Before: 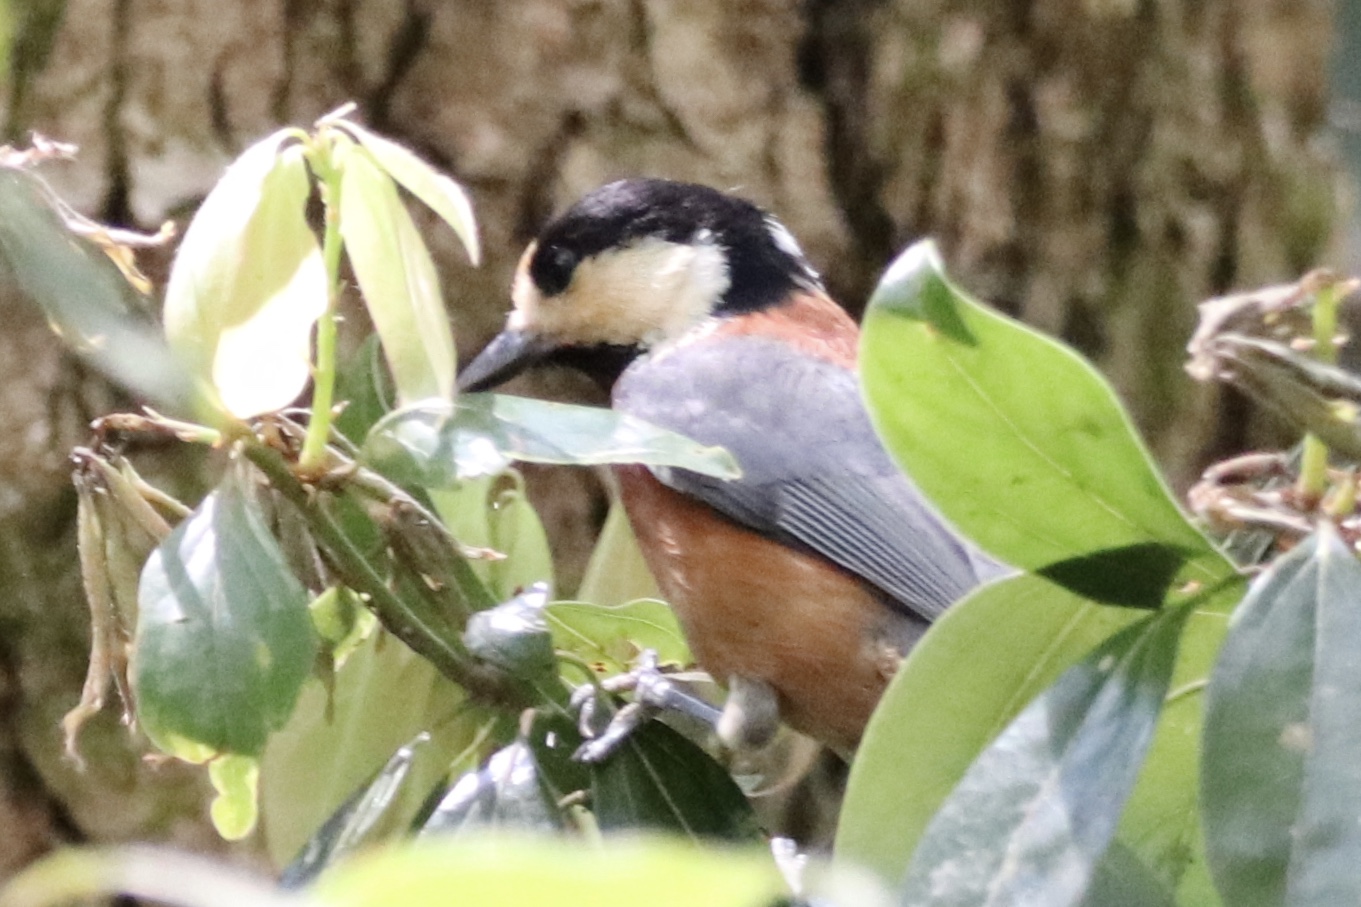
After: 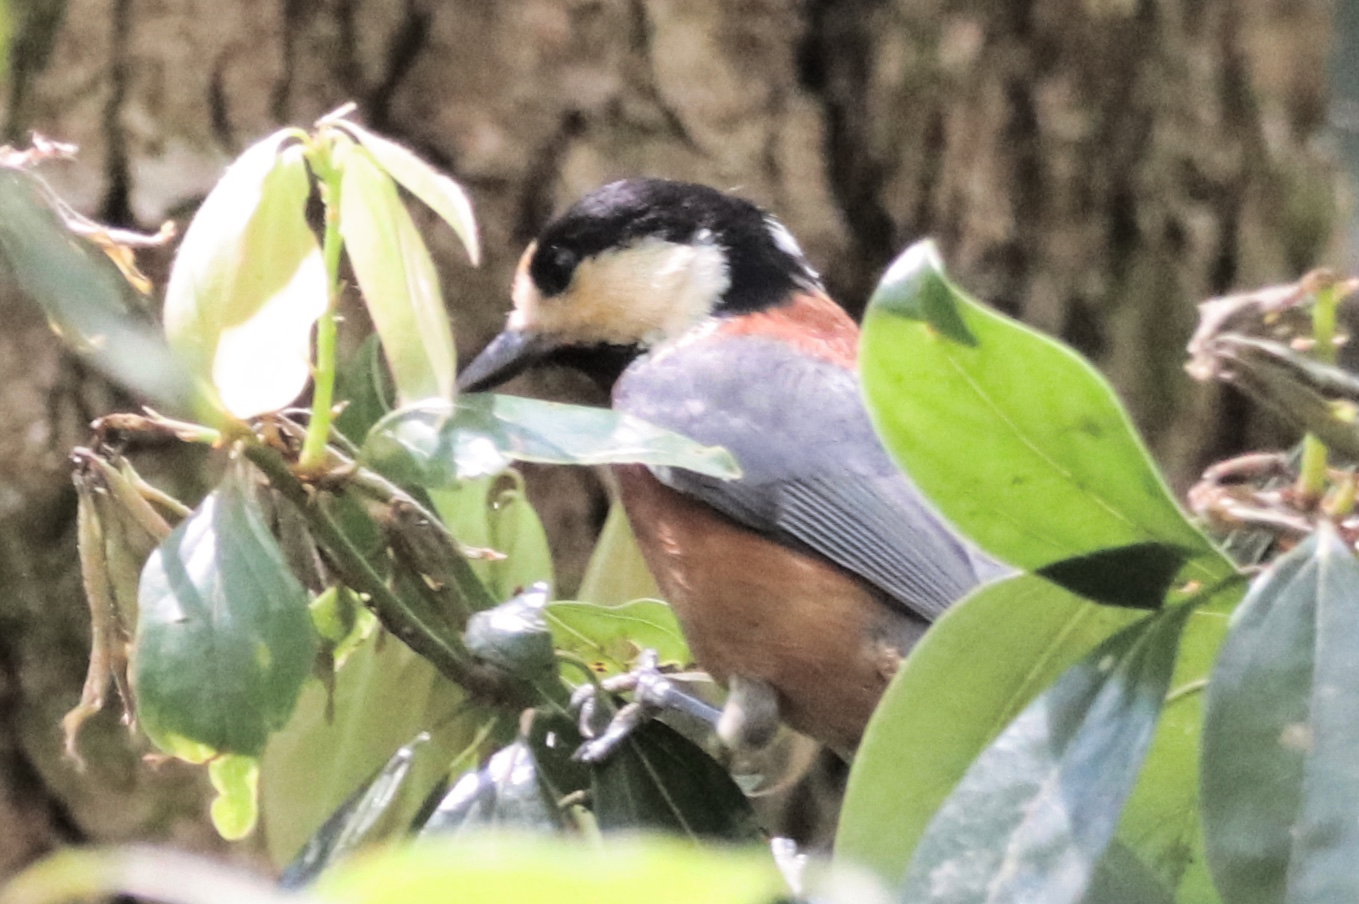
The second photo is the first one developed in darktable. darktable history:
crop: top 0.05%, bottom 0.098%
split-toning: shadows › hue 36°, shadows › saturation 0.05, highlights › hue 10.8°, highlights › saturation 0.15, compress 40%
